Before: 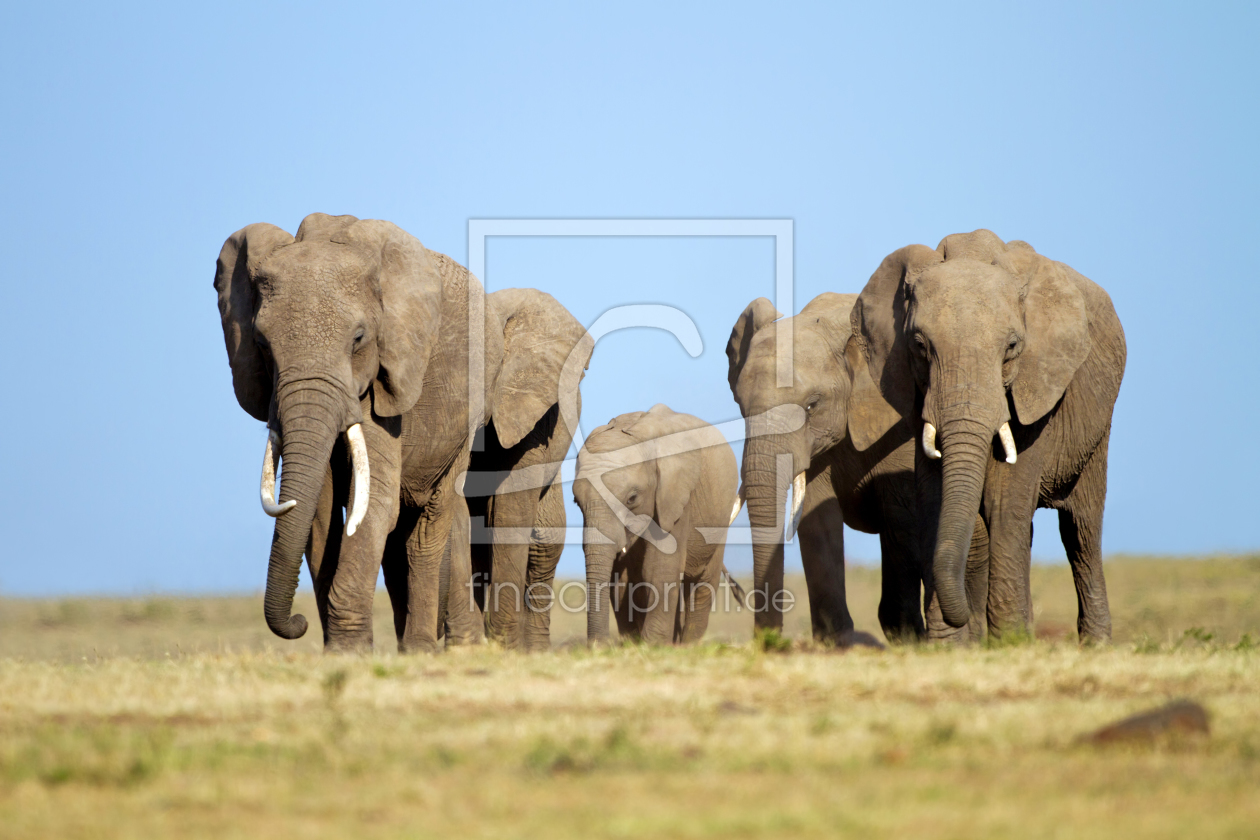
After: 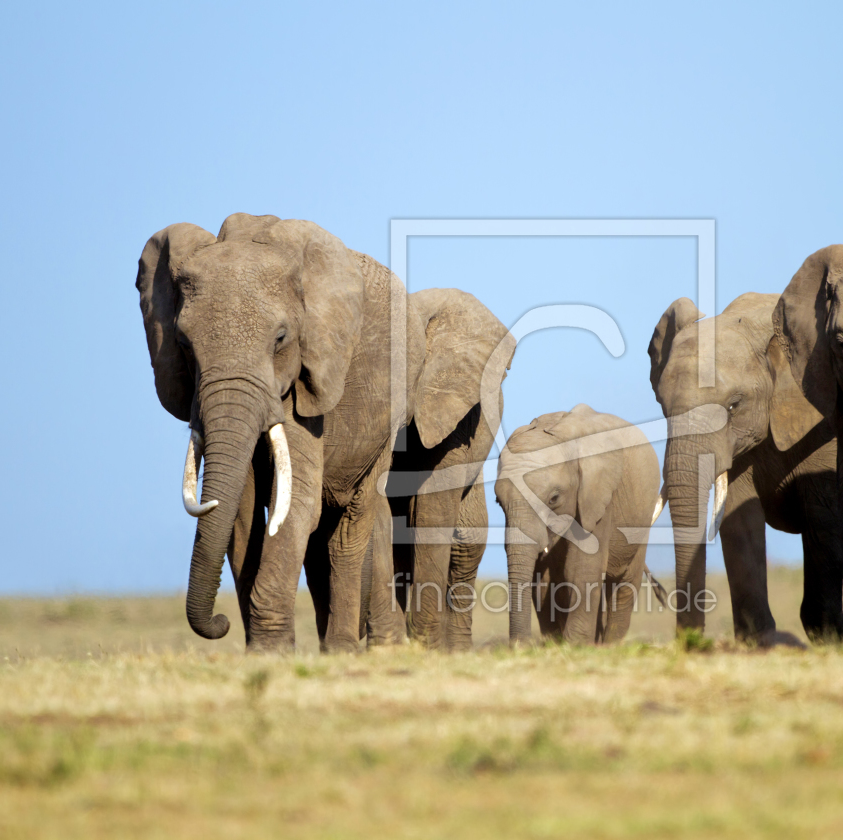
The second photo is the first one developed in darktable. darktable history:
crop and rotate: left 6.206%, right 26.849%
